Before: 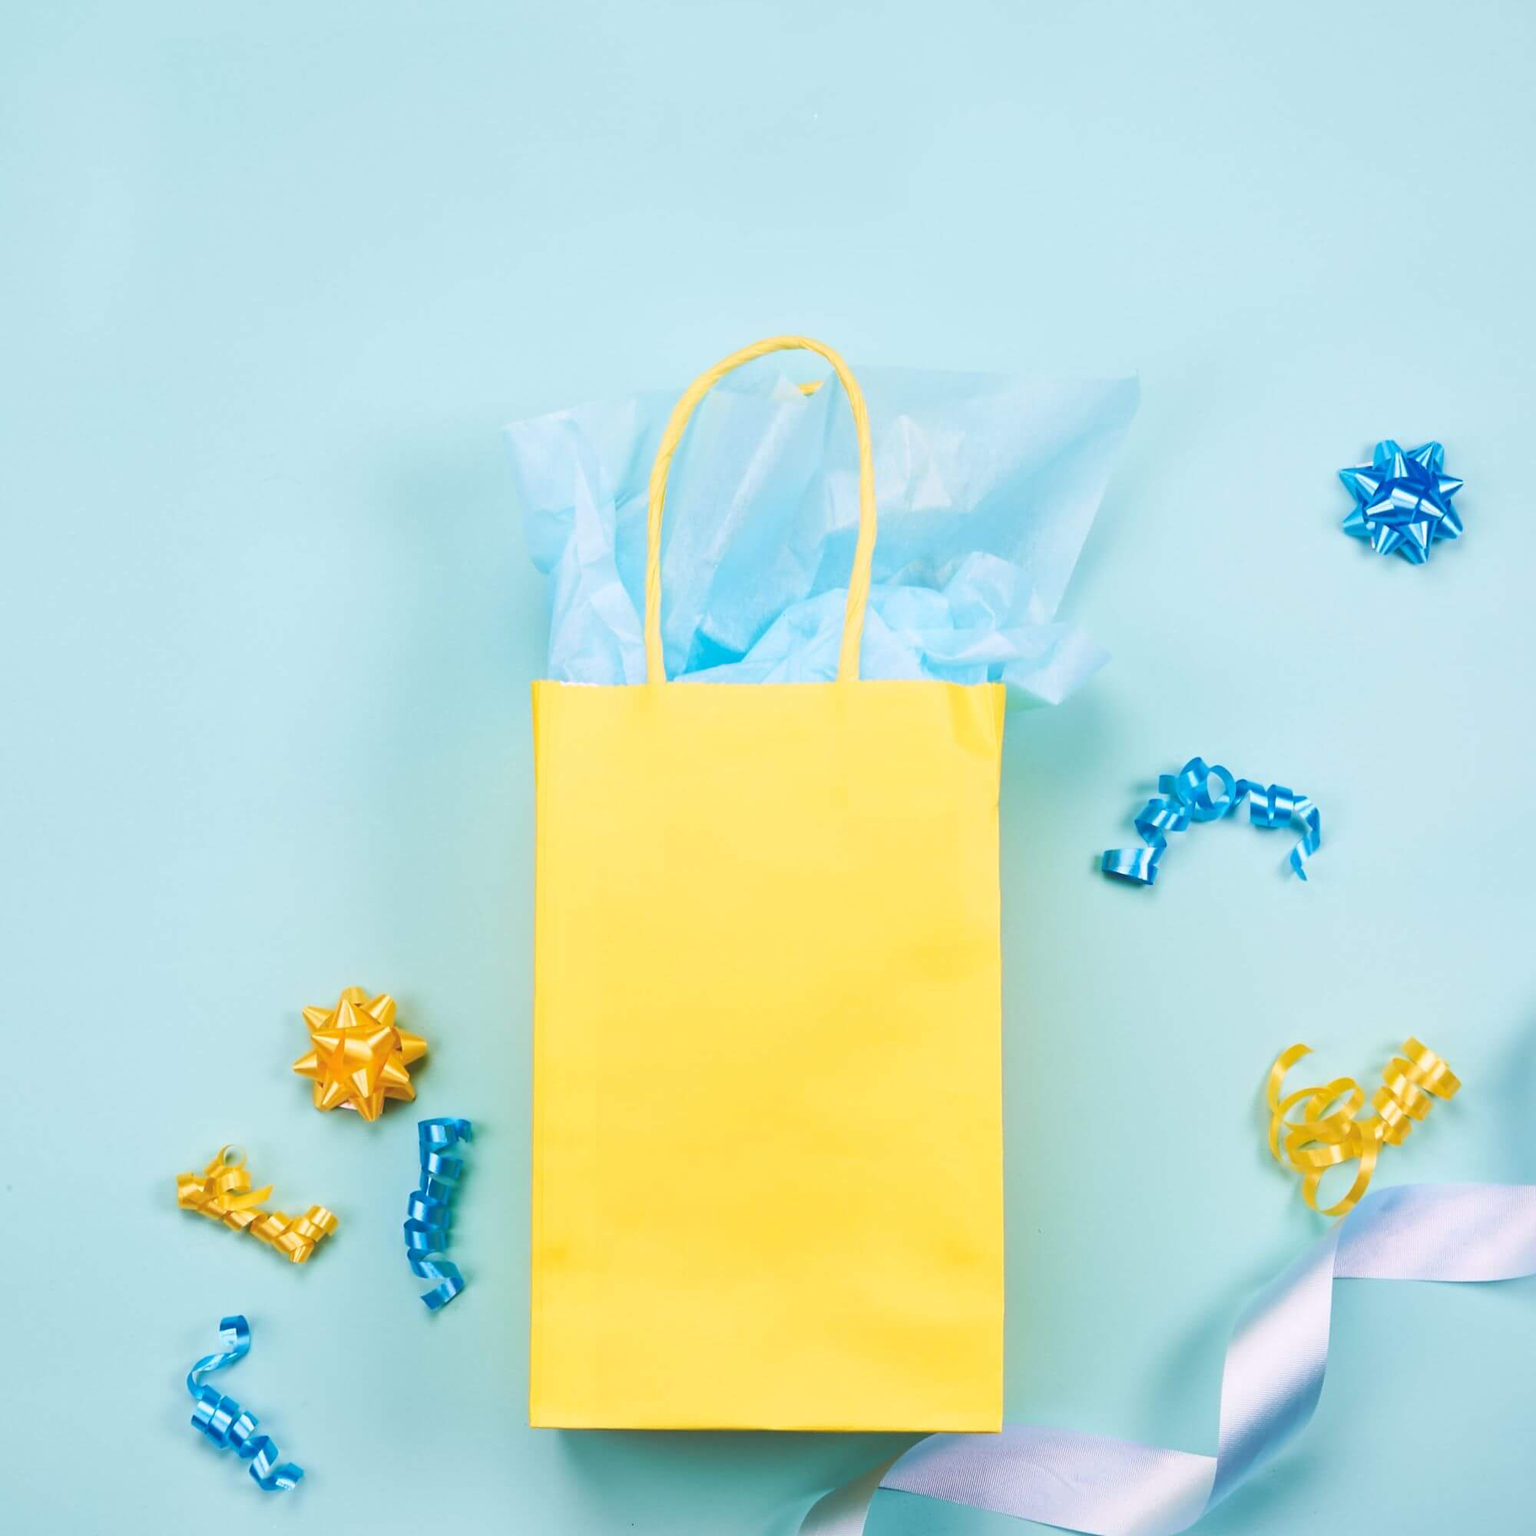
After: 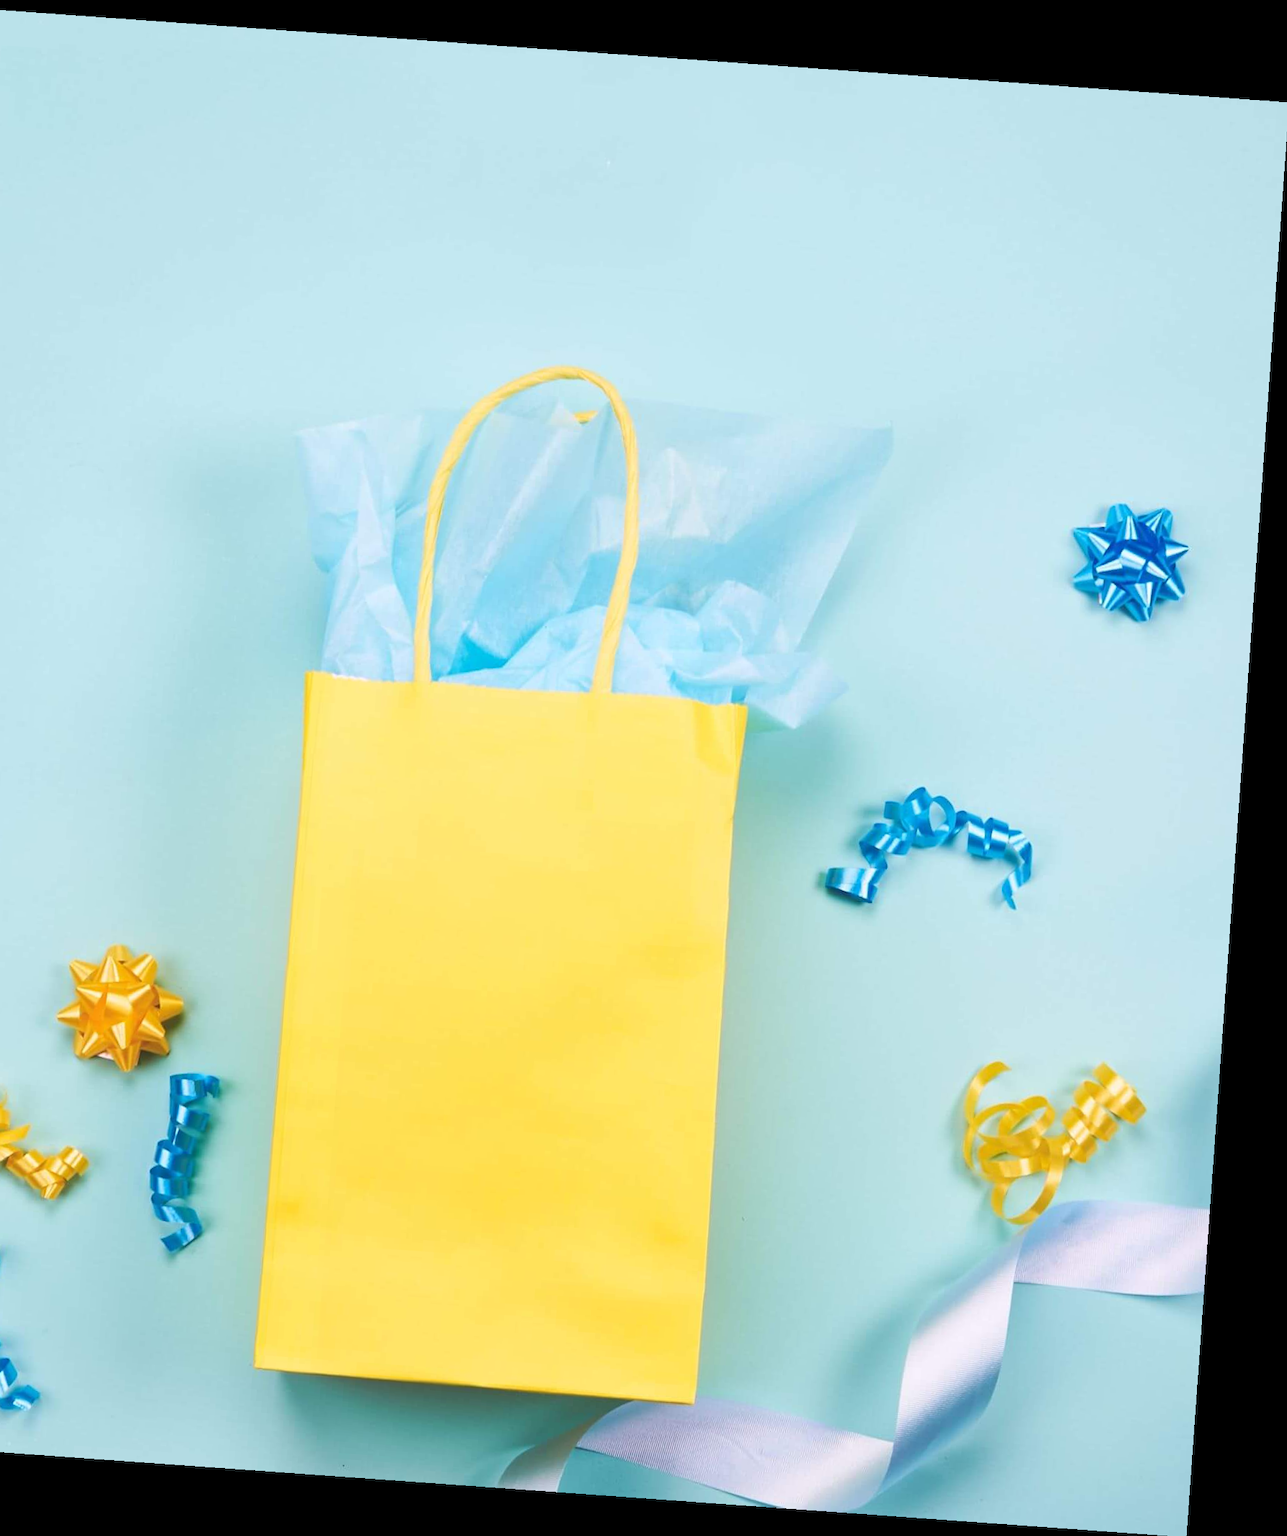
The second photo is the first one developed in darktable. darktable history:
rotate and perspective: rotation 4.1°, automatic cropping off
crop: left 16.145%
